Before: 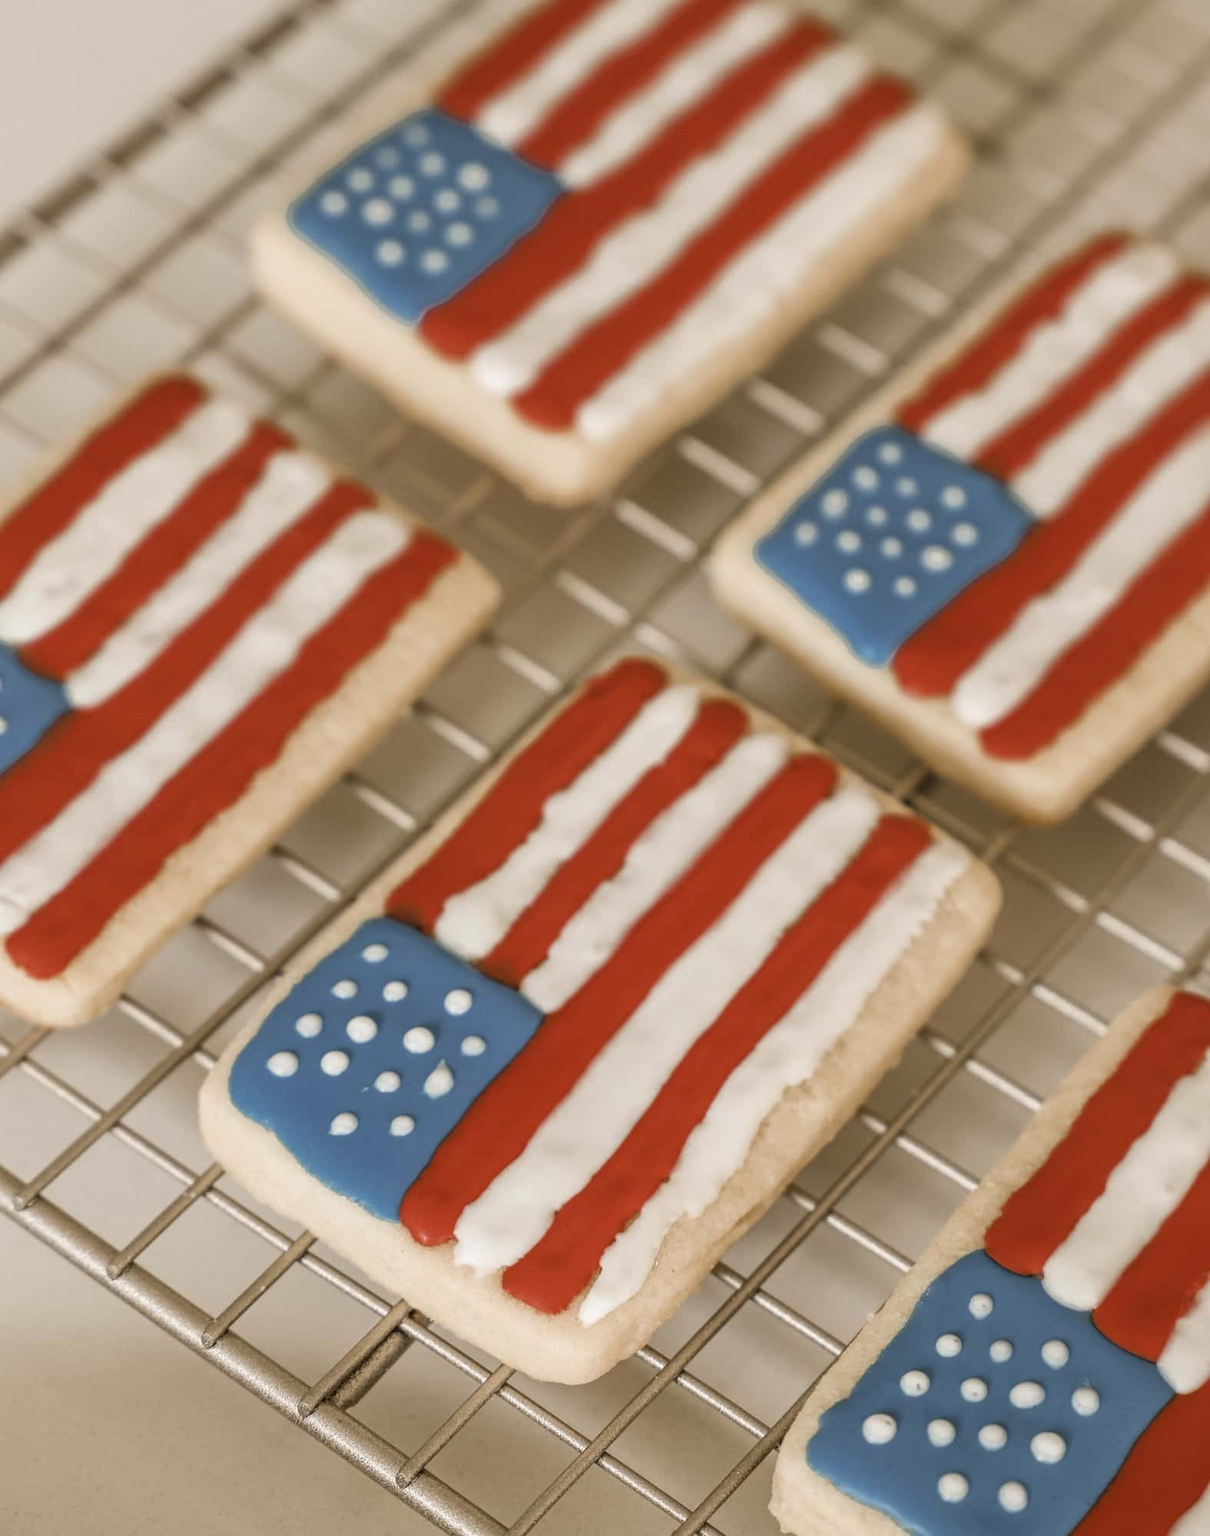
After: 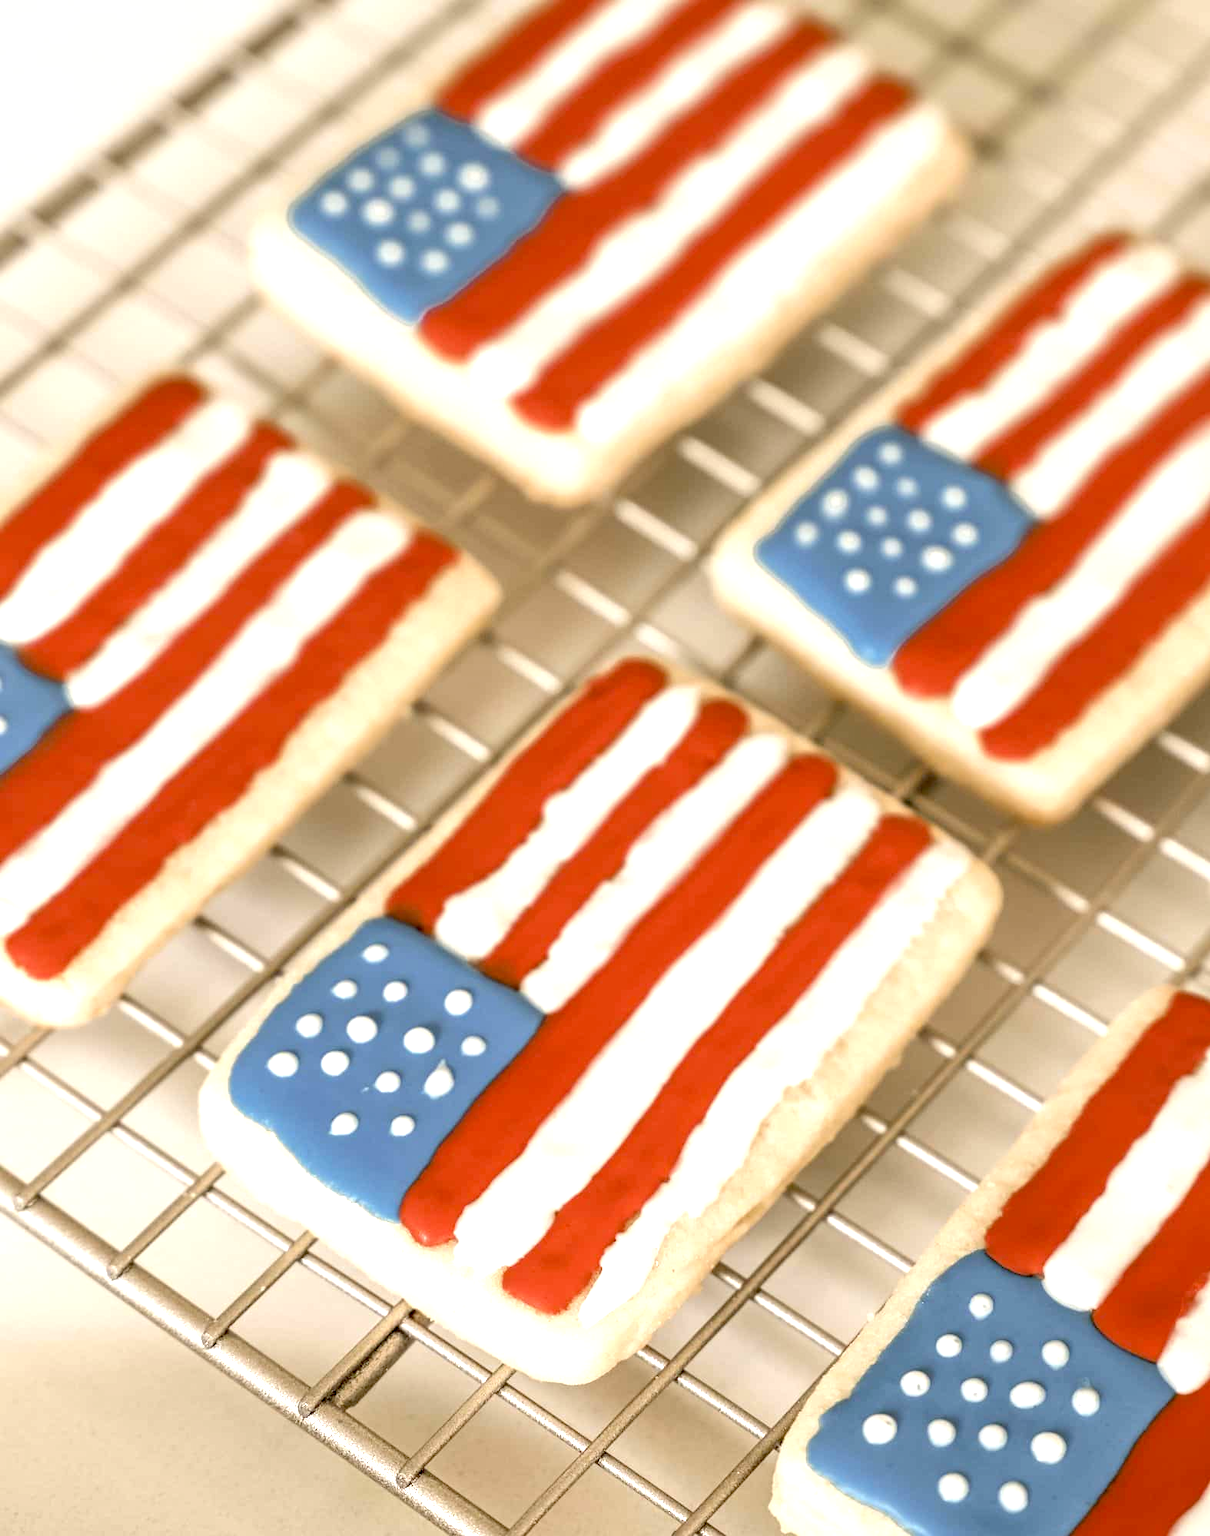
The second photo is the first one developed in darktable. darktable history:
tone equalizer: -8 EV 0.06 EV, smoothing diameter 25%, edges refinement/feathering 10, preserve details guided filter
exposure: black level correction 0.01, exposure 1 EV, compensate highlight preservation false
